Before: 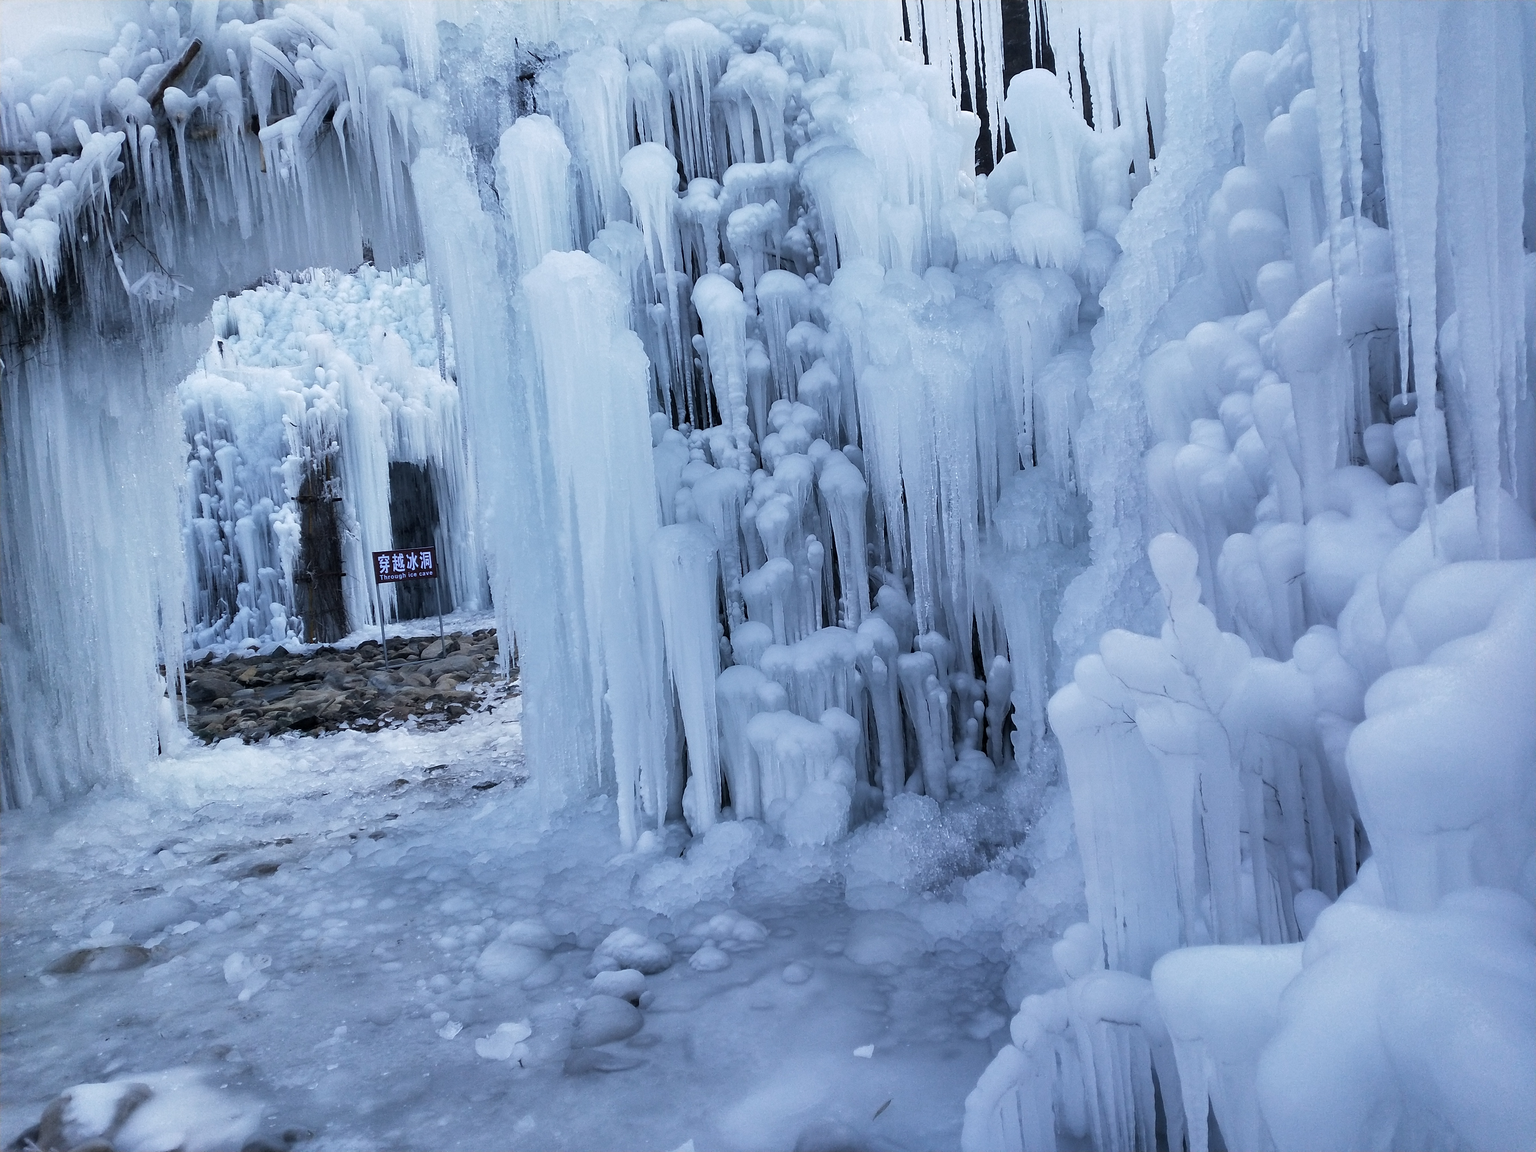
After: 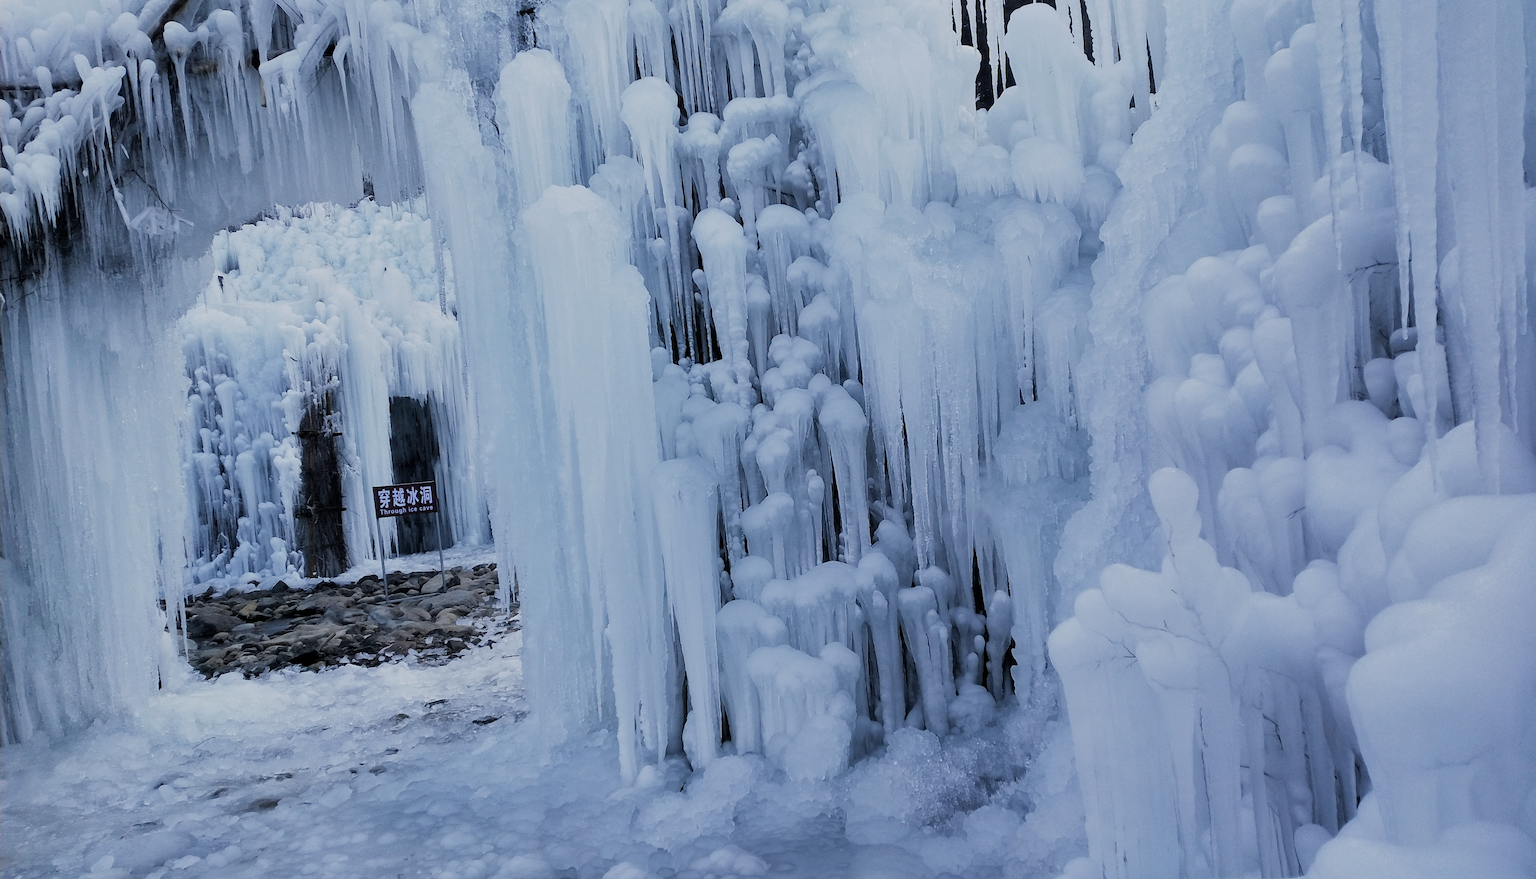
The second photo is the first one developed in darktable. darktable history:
crop: top 5.703%, bottom 17.978%
filmic rgb: black relative exposure -7.65 EV, white relative exposure 4.56 EV, hardness 3.61
tone equalizer: on, module defaults
